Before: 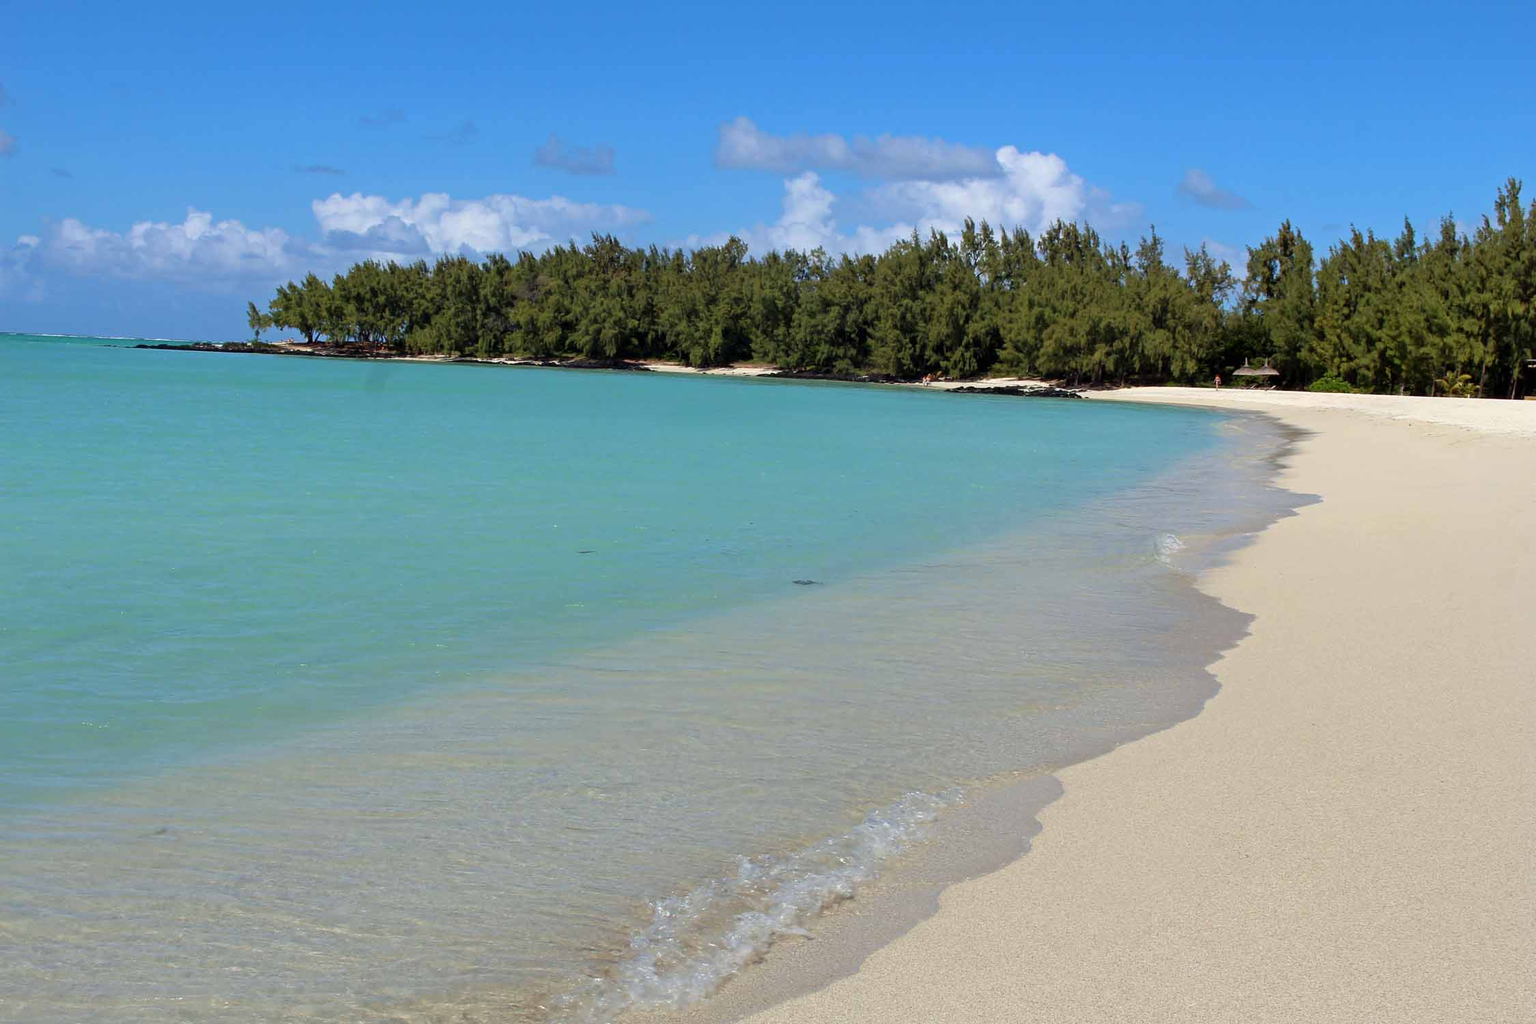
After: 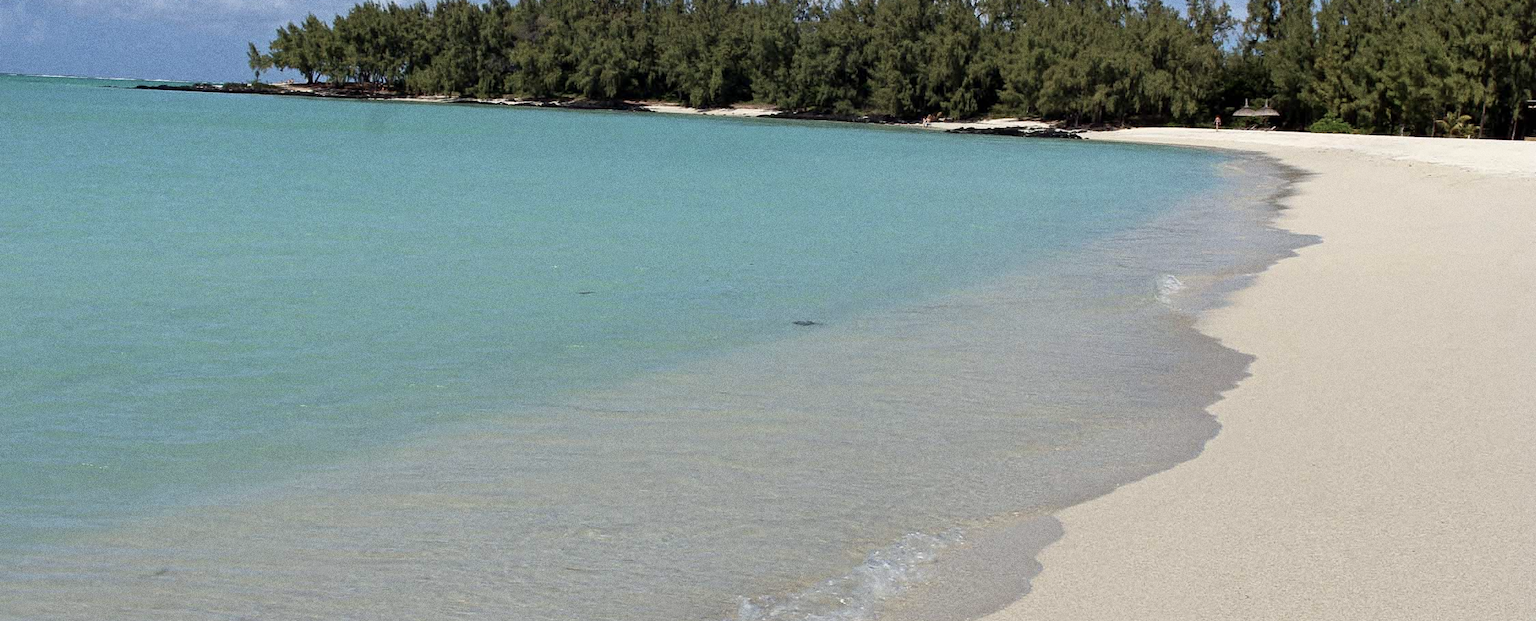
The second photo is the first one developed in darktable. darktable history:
contrast brightness saturation: contrast 0.1, saturation -0.36
local contrast: mode bilateral grid, contrast 15, coarseness 36, detail 105%, midtone range 0.2
grain: coarseness 0.09 ISO, strength 40%
crop and rotate: top 25.357%, bottom 13.942%
color contrast: green-magenta contrast 1.1, blue-yellow contrast 1.1, unbound 0
